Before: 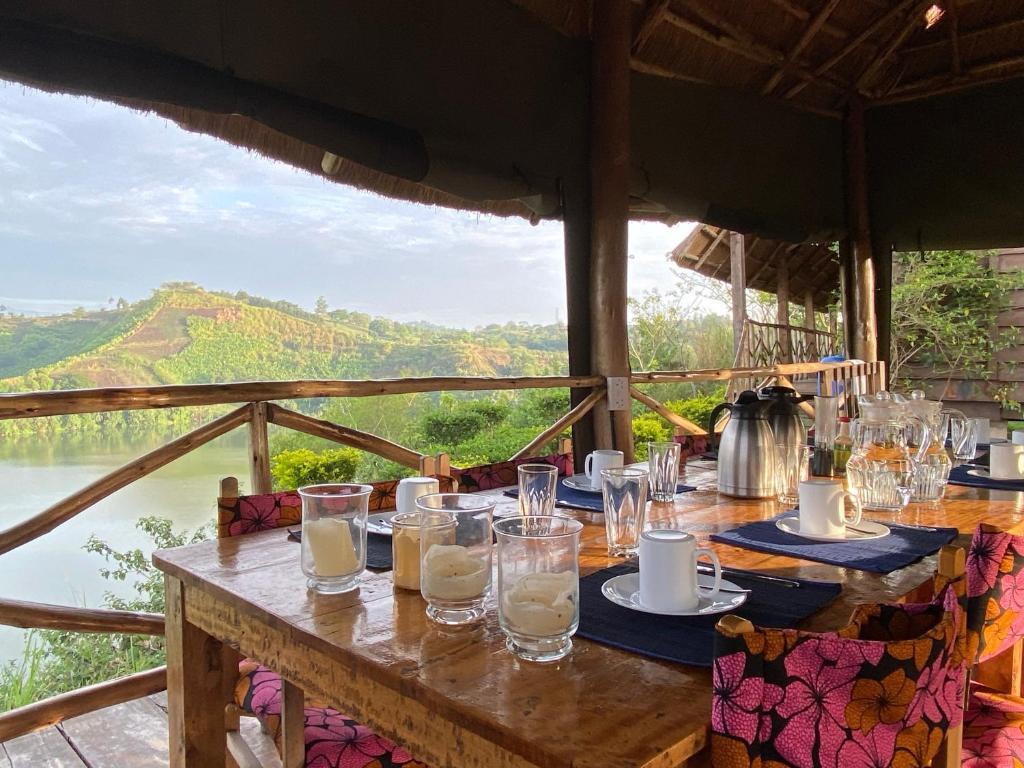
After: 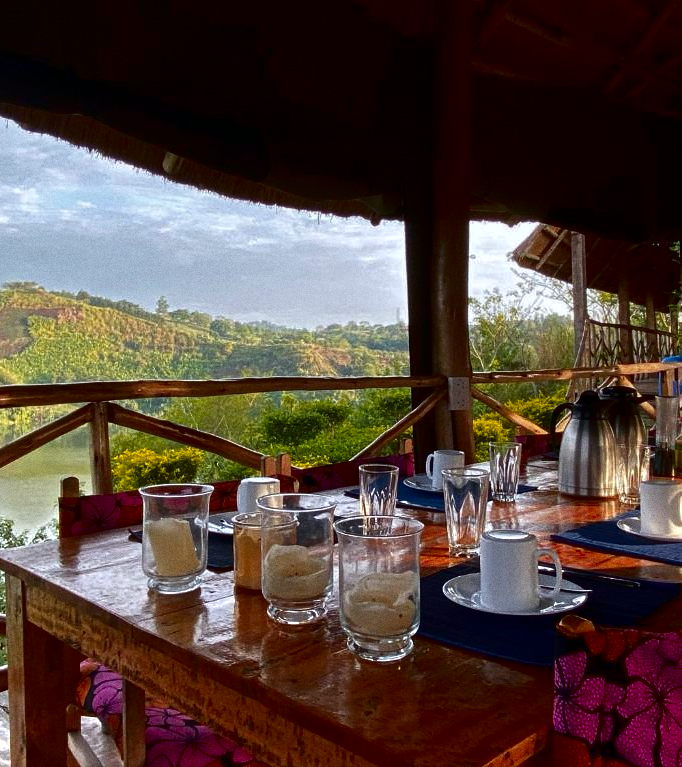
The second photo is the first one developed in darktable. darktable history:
contrast brightness saturation: brightness -0.52
color zones: curves: ch1 [(0.239, 0.552) (0.75, 0.5)]; ch2 [(0.25, 0.462) (0.749, 0.457)], mix 25.94%
crop and rotate: left 15.546%, right 17.787%
white balance: red 0.976, blue 1.04
graduated density: rotation 5.63°, offset 76.9
grain: coarseness 0.09 ISO
exposure: exposure 0.6 EV, compensate highlight preservation false
